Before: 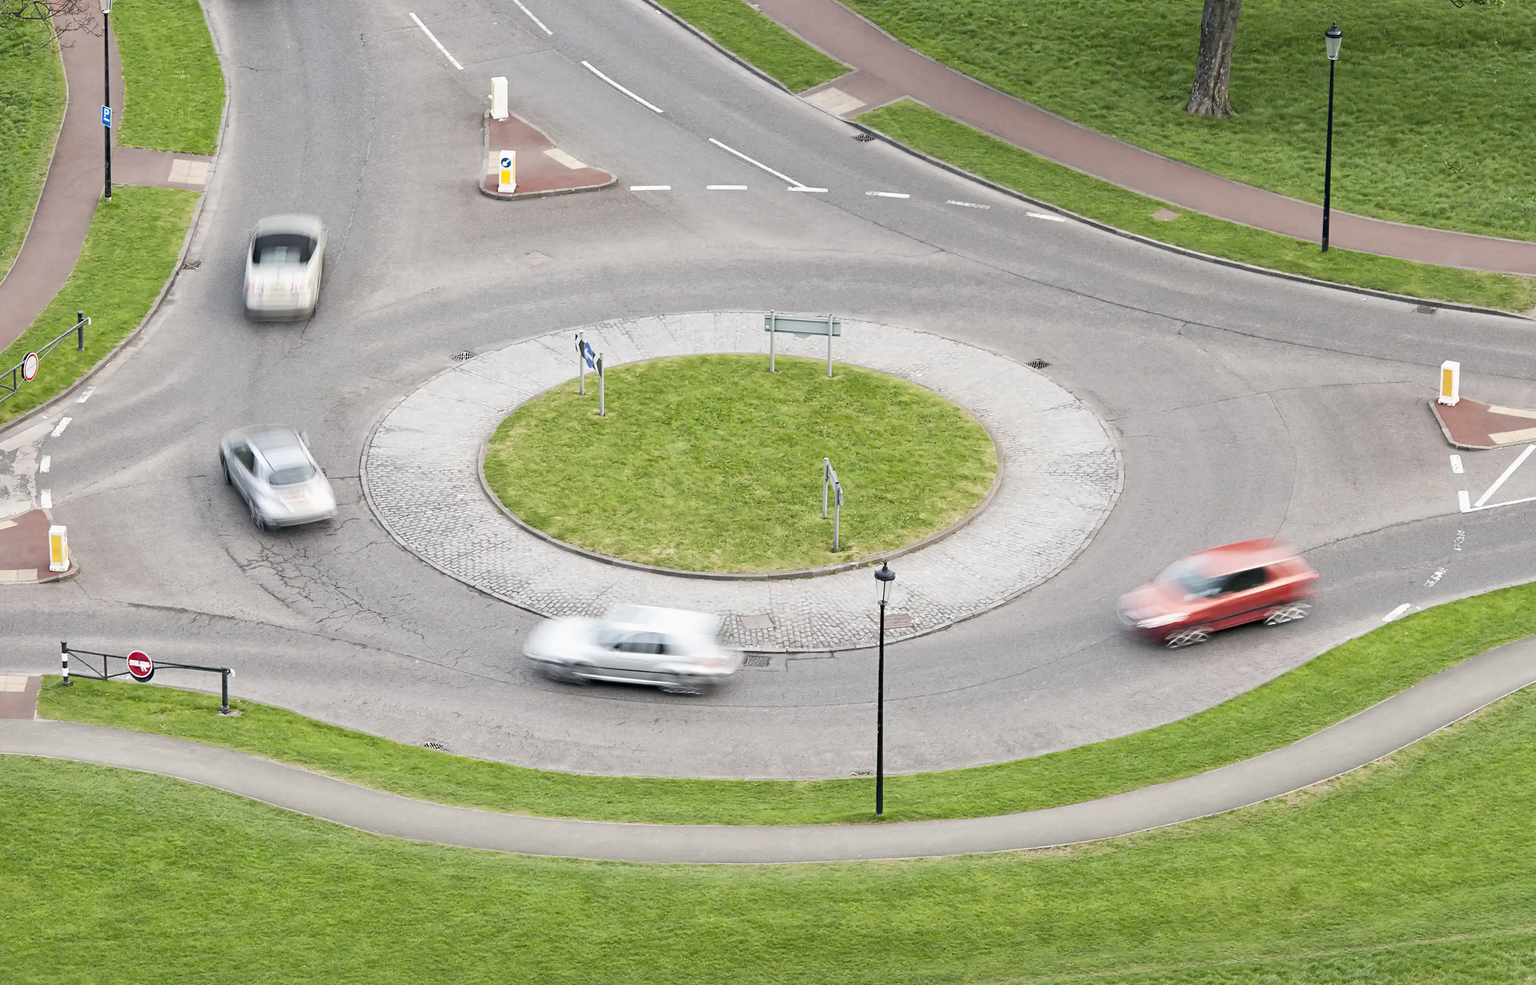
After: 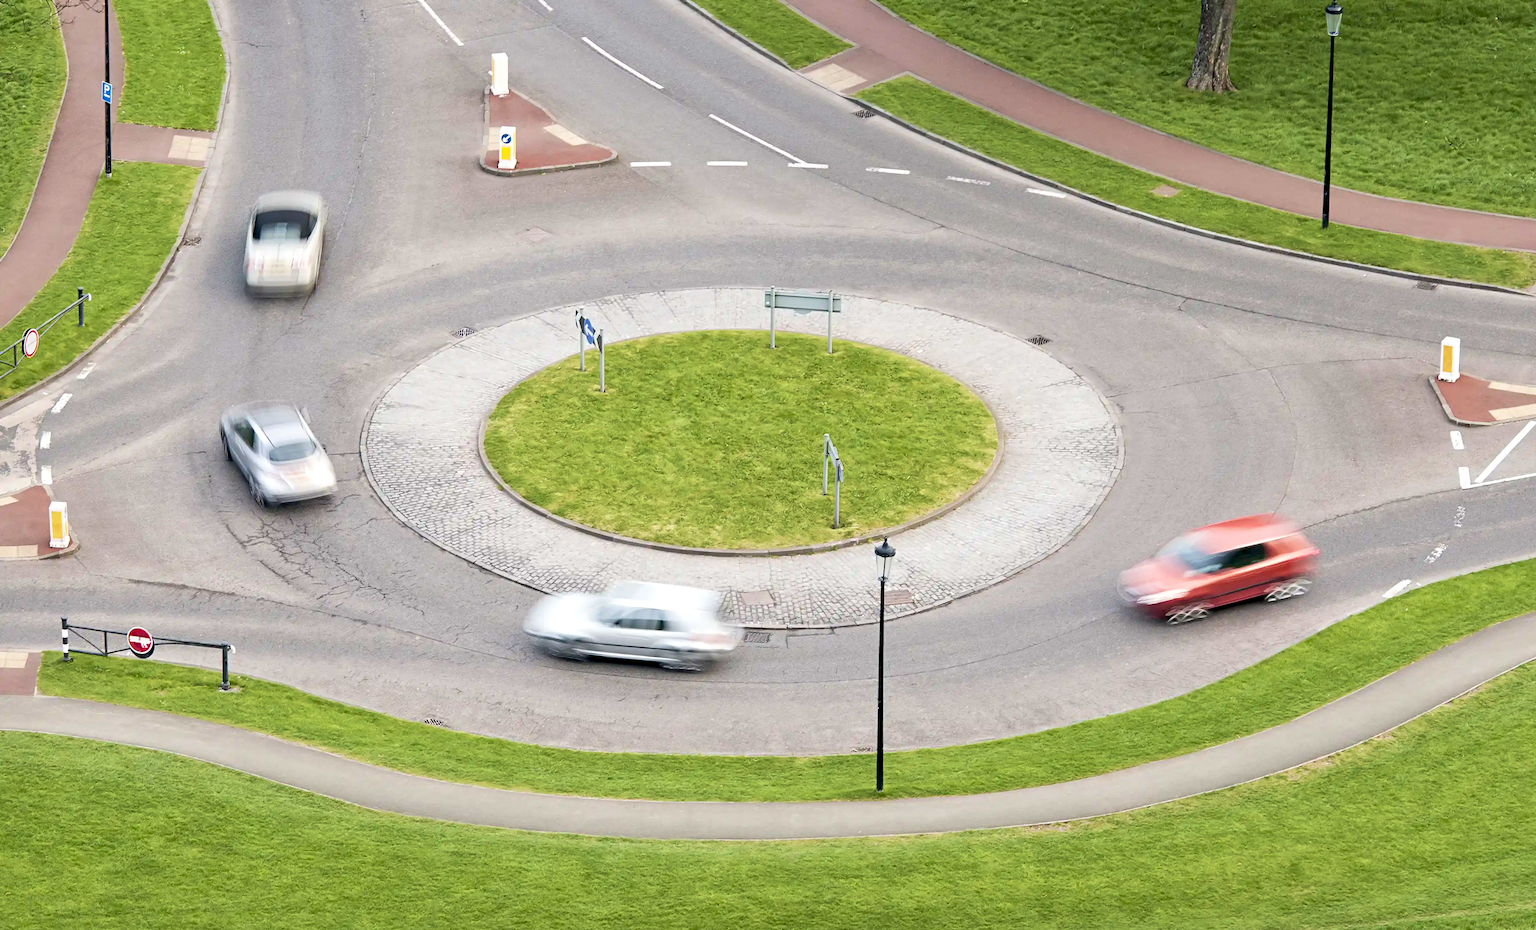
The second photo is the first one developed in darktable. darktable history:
exposure: black level correction 0.009, exposure 0.119 EV, compensate highlight preservation false
crop and rotate: top 2.479%, bottom 3.018%
velvia: strength 45%
